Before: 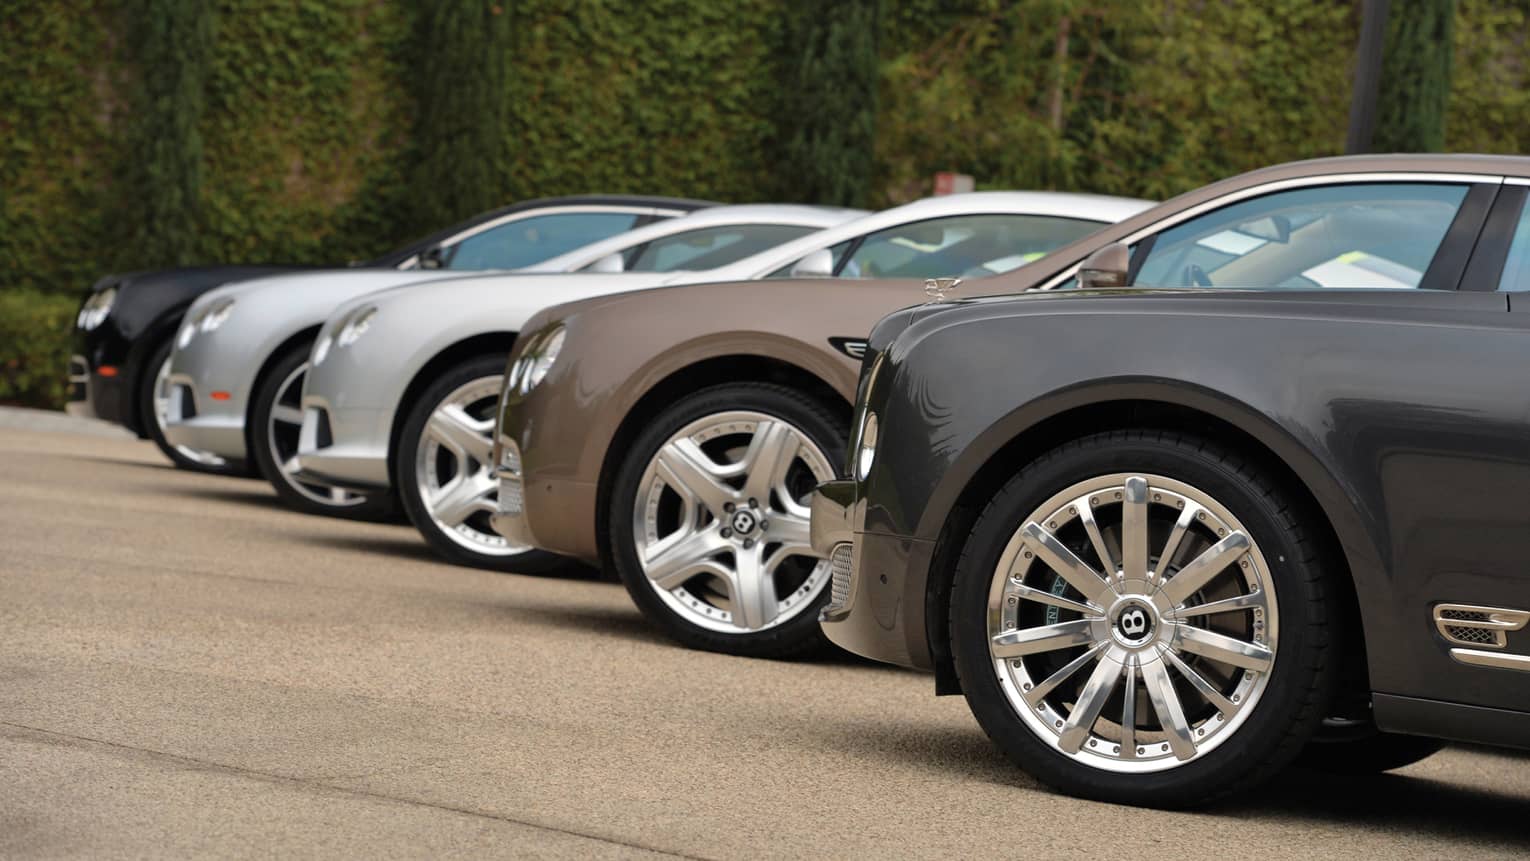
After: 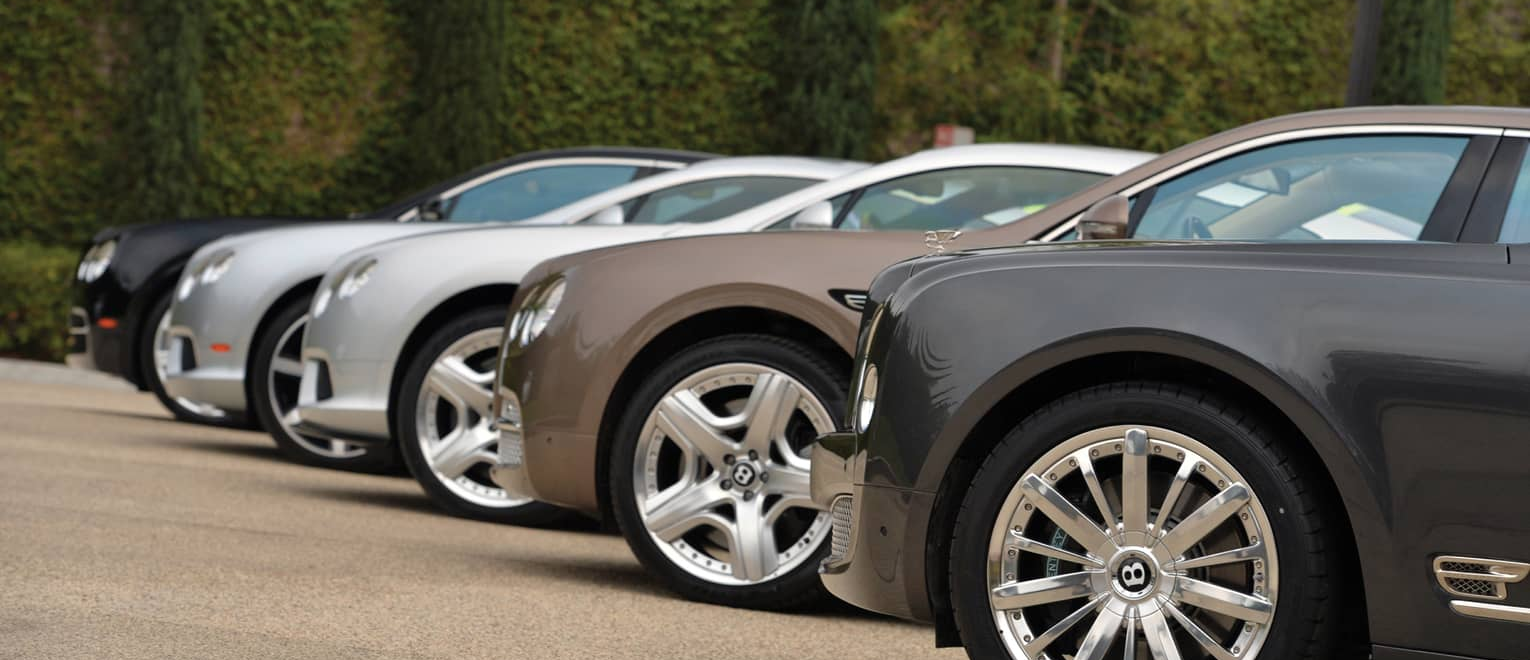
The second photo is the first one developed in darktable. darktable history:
crop: top 5.684%, bottom 17.622%
